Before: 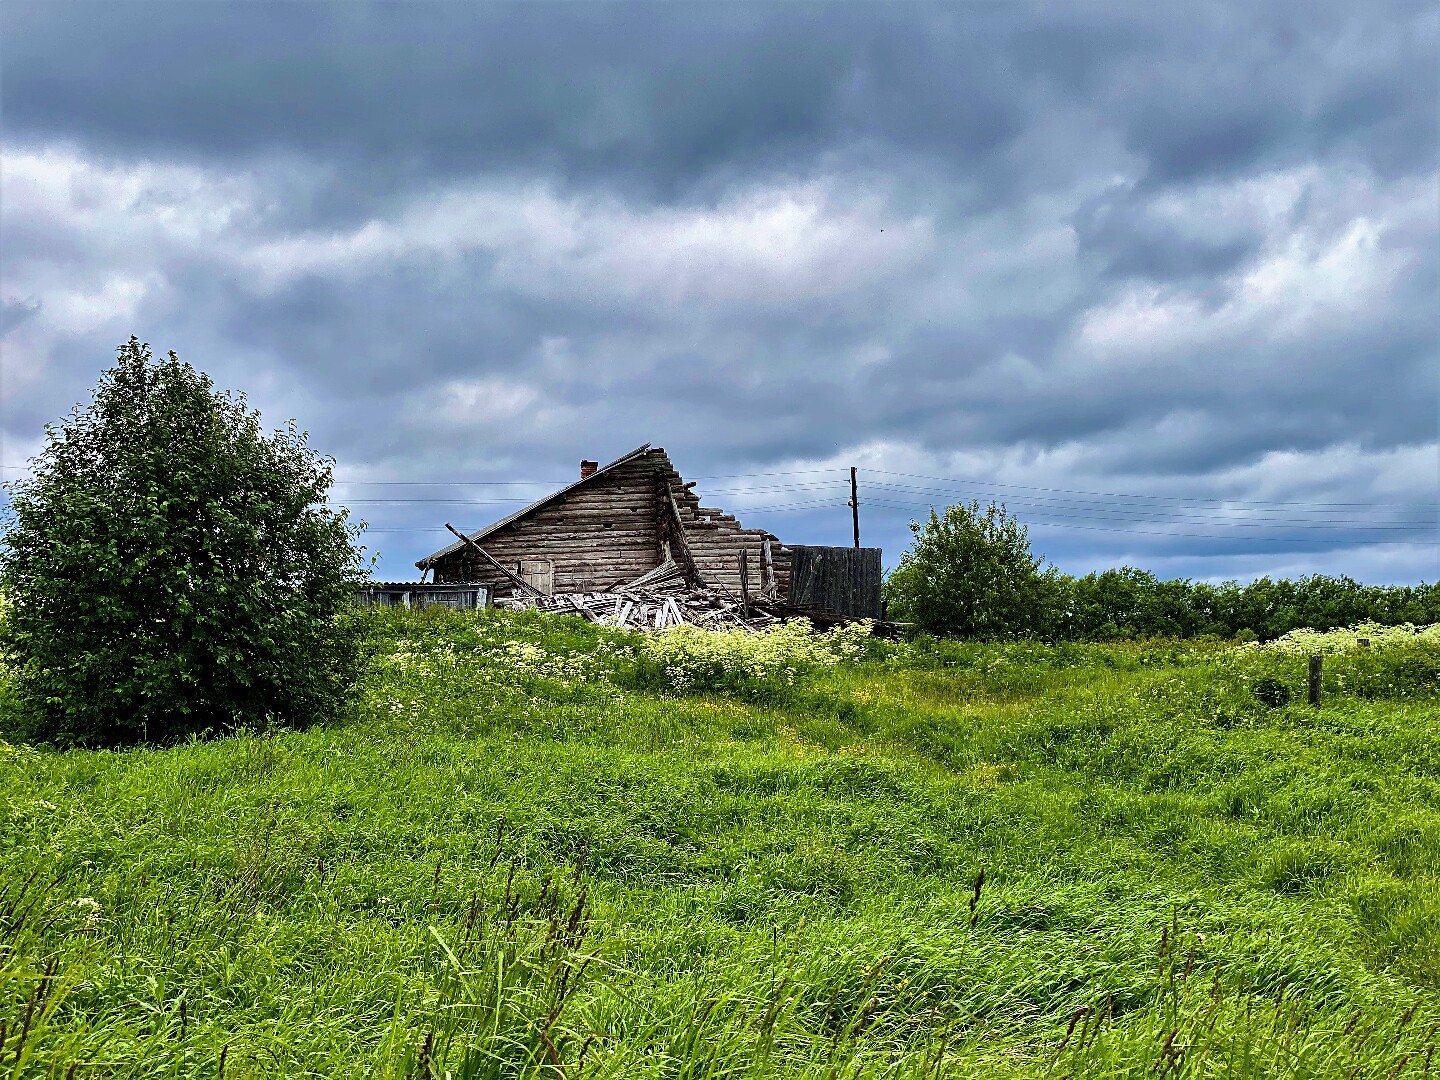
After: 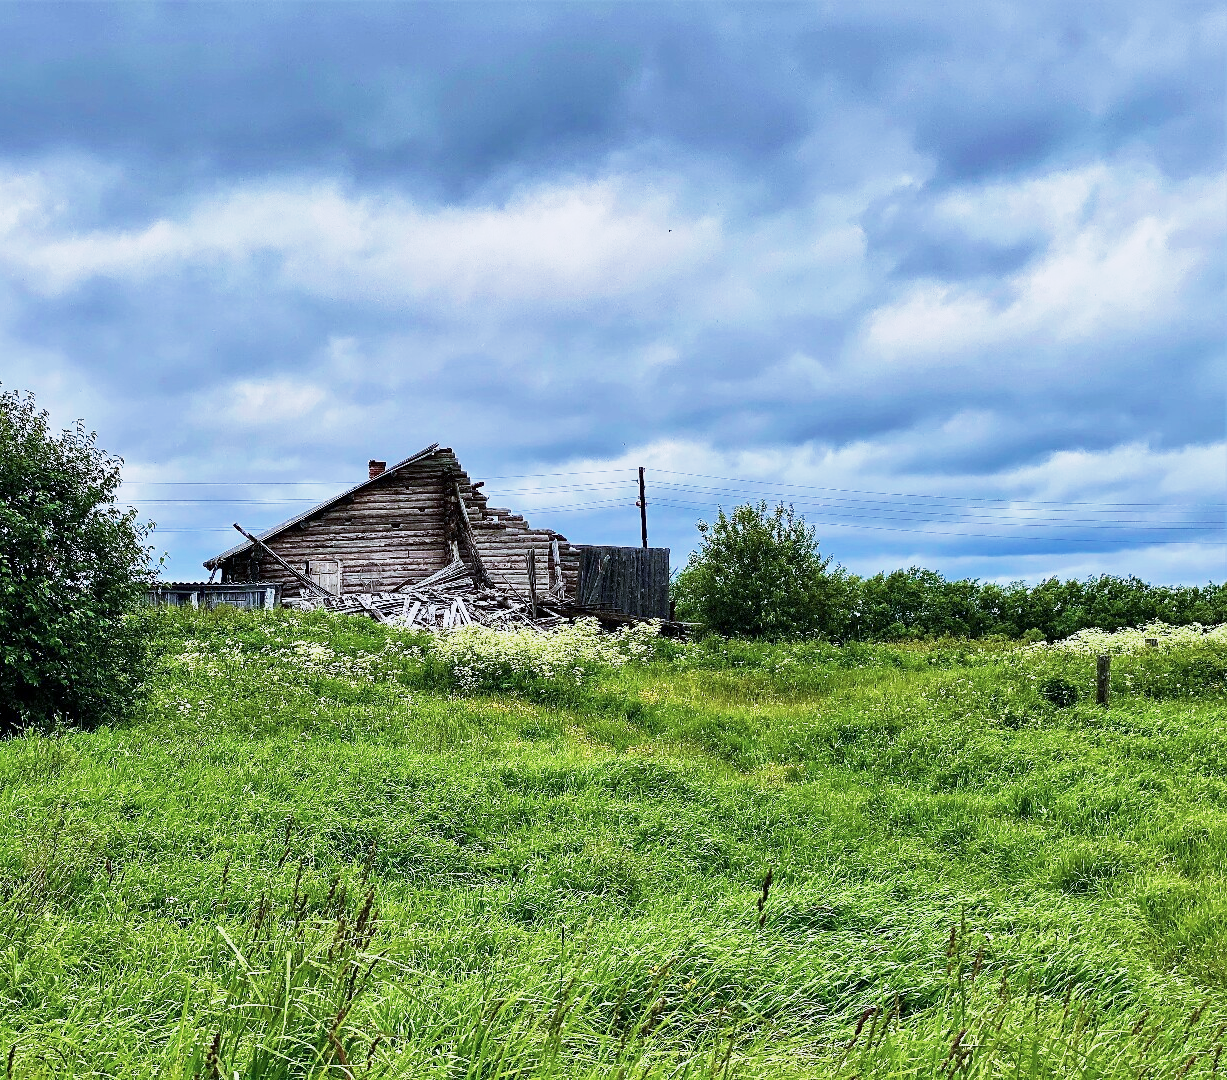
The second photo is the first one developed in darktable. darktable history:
color calibration: gray › normalize channels true, illuminant as shot in camera, x 0.37, y 0.382, temperature 4316.41 K, gamut compression 0.013
base curve: curves: ch0 [(0, 0) (0.088, 0.125) (0.176, 0.251) (0.354, 0.501) (0.613, 0.749) (1, 0.877)], preserve colors none
crop and rotate: left 14.744%
